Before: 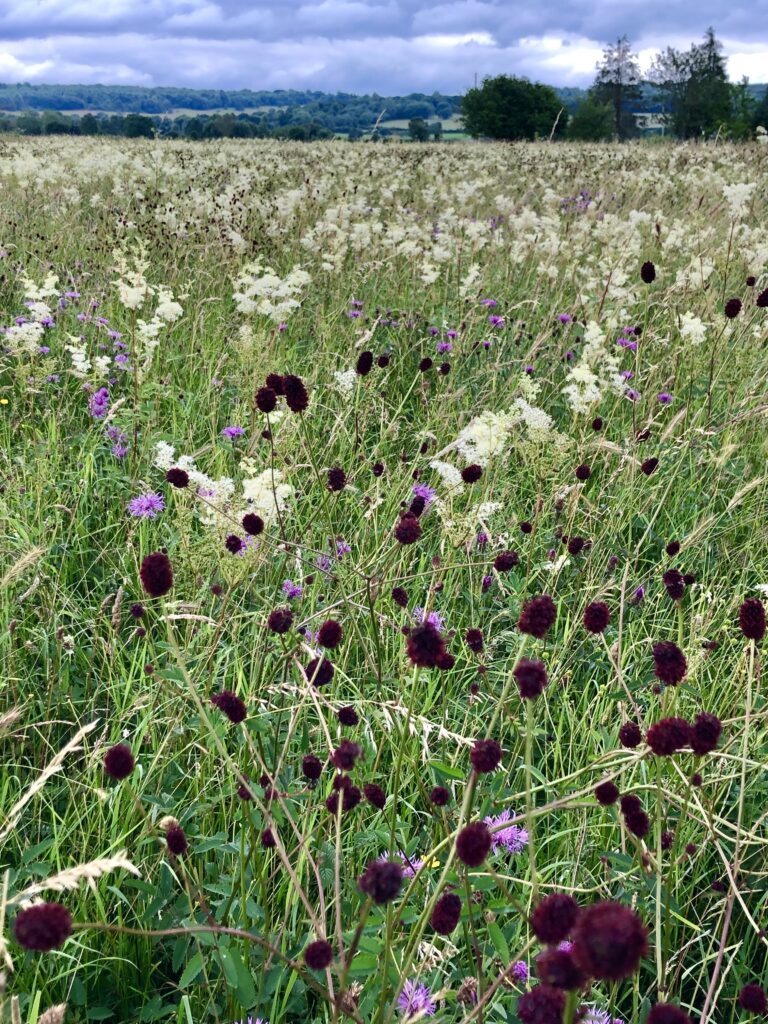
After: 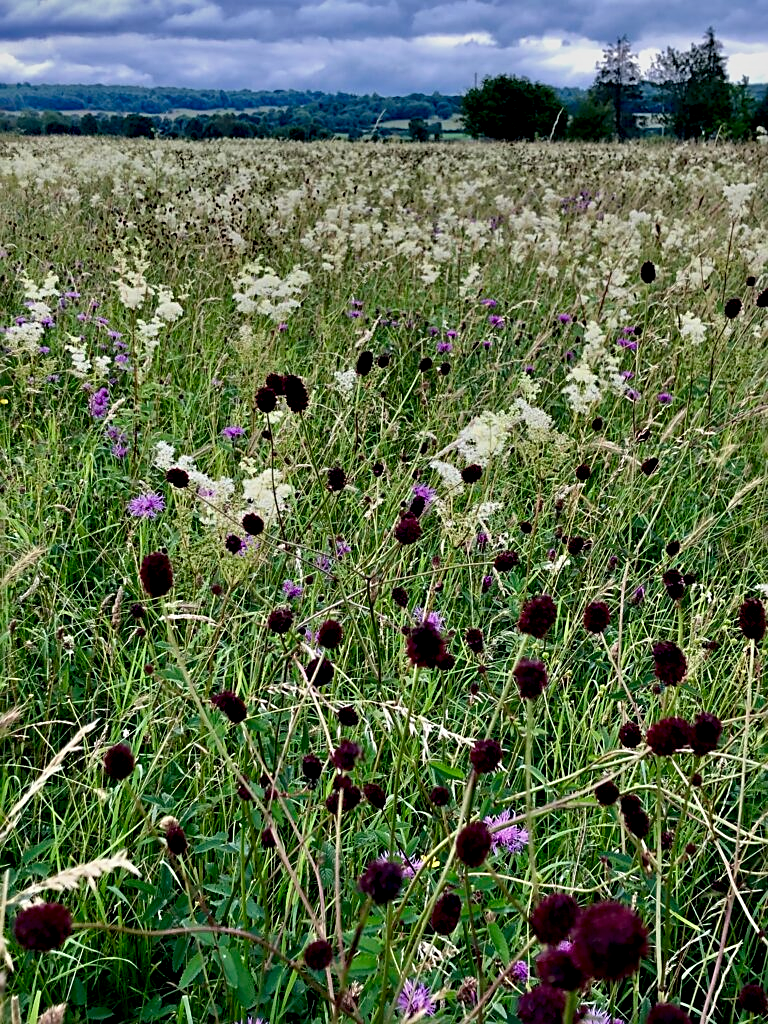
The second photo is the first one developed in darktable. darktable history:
shadows and highlights: shadows 19.13, highlights -83.41, soften with gaussian
exposure: black level correction 0.011, exposure -0.478 EV, compensate highlight preservation false
contrast equalizer: y [[0.524, 0.538, 0.547, 0.548, 0.538, 0.524], [0.5 ×6], [0.5 ×6], [0 ×6], [0 ×6]]
sharpen: on, module defaults
